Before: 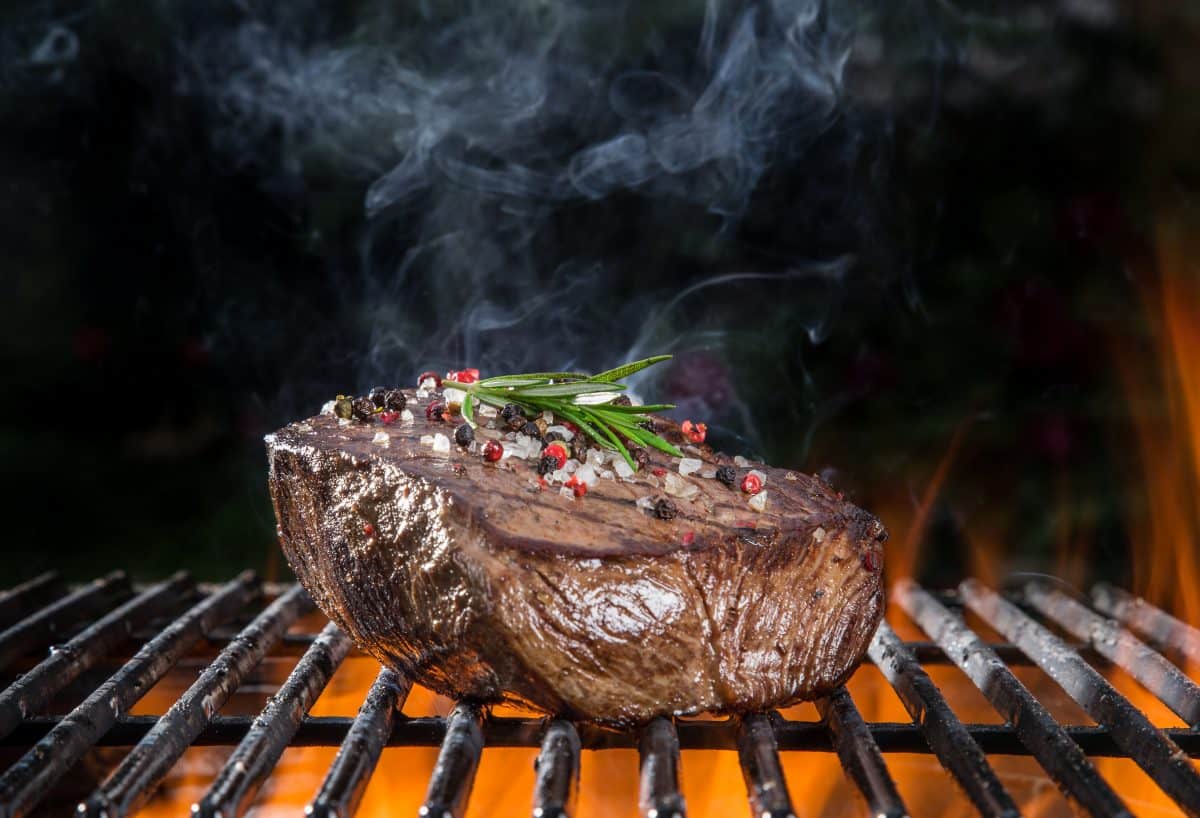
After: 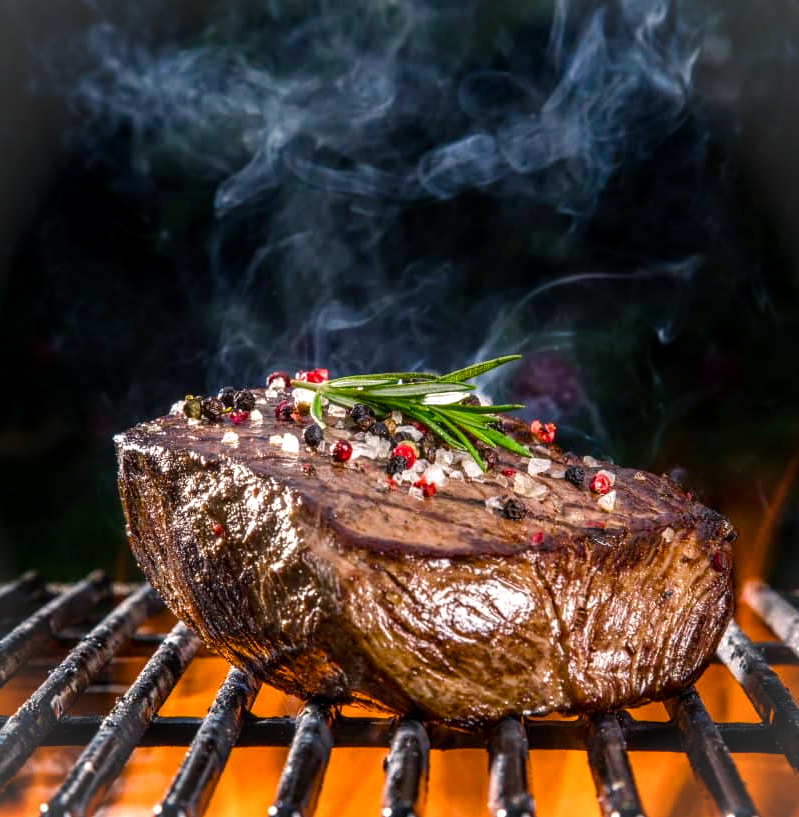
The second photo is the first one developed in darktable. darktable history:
vignetting: fall-off start 100%, brightness 0.05, saturation 0
local contrast: on, module defaults
crop and rotate: left 12.648%, right 20.685%
levels: levels [0, 0.492, 0.984]
color balance rgb: shadows lift › chroma 1%, shadows lift › hue 217.2°, power › hue 310.8°, highlights gain › chroma 2%, highlights gain › hue 44.4°, global offset › luminance 0.25%, global offset › hue 171.6°, perceptual saturation grading › global saturation 14.09%, perceptual saturation grading › highlights -30%, perceptual saturation grading › shadows 50.67%, global vibrance 25%, contrast 20%
